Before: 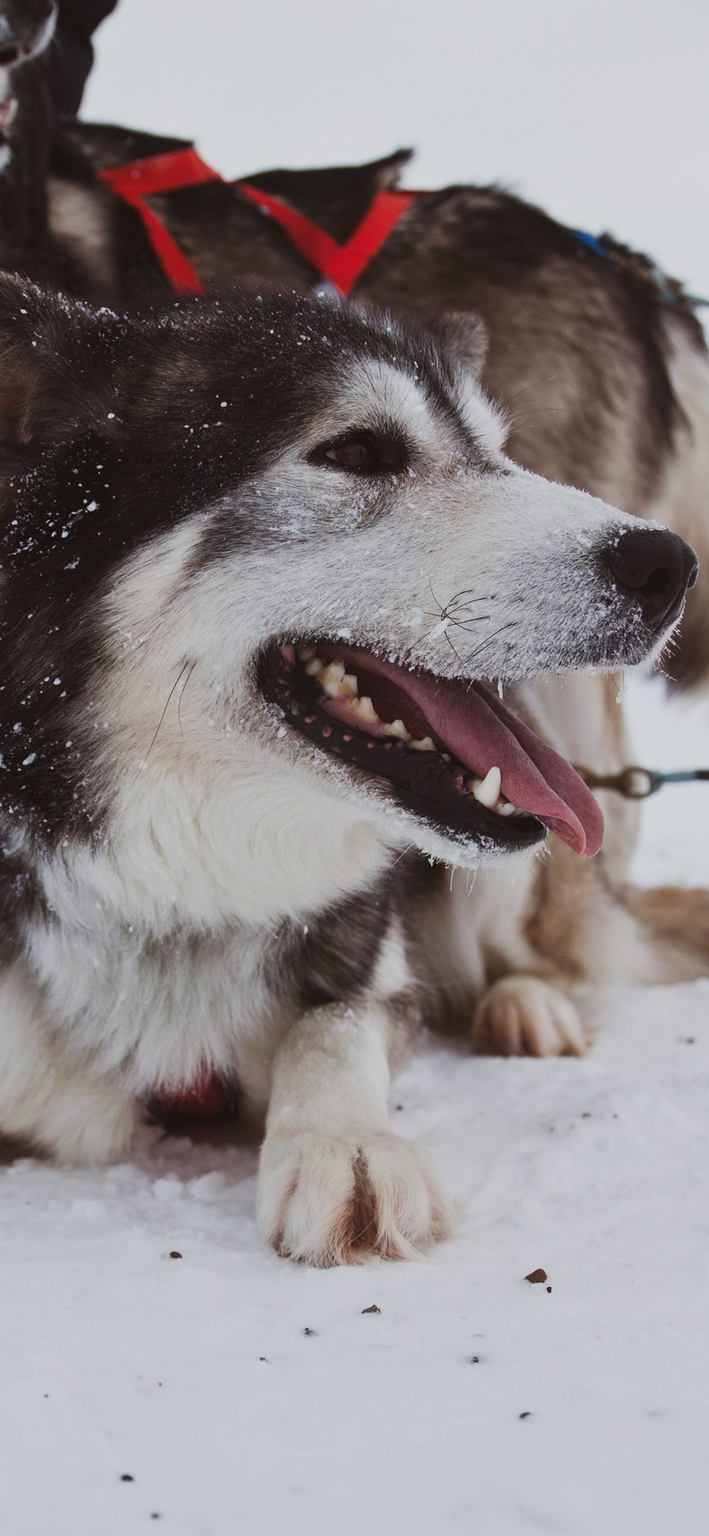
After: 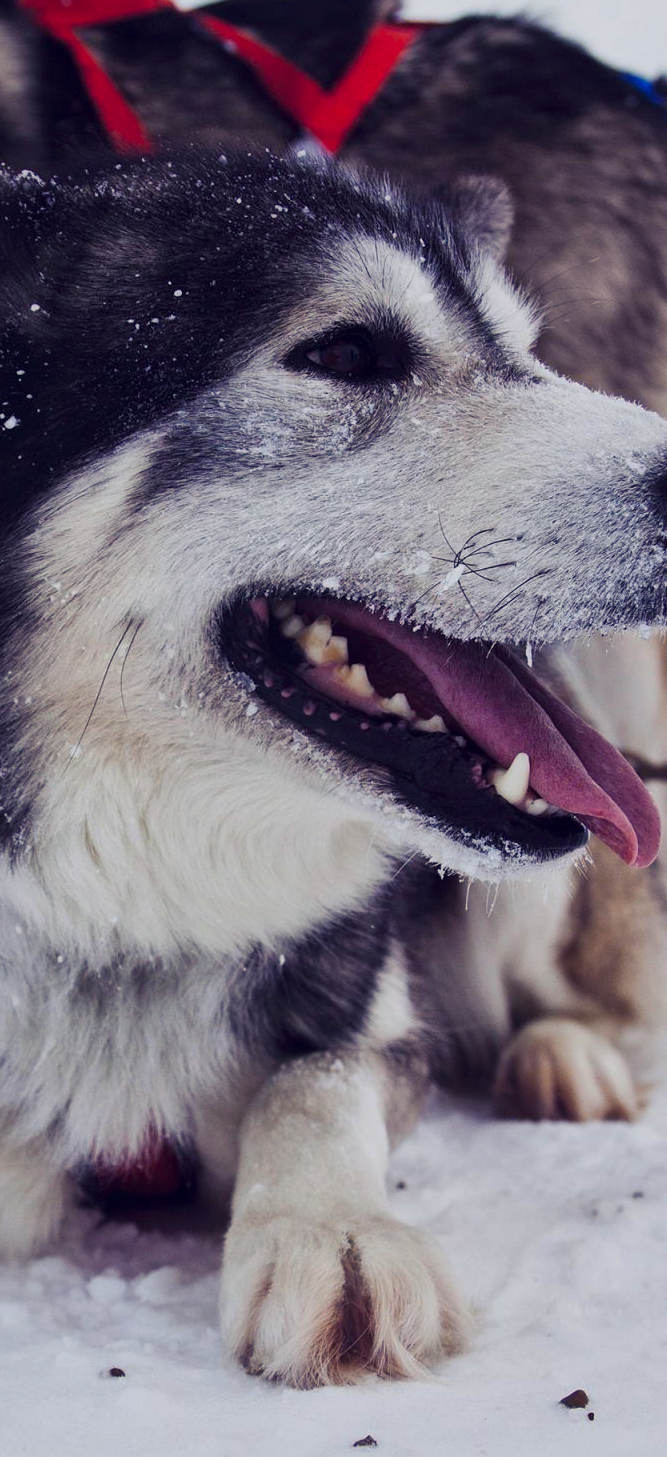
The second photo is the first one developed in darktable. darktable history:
local contrast: mode bilateral grid, contrast 21, coarseness 50, detail 141%, midtone range 0.2
color balance rgb: shadows lift › luminance -28.812%, shadows lift › chroma 14.712%, shadows lift › hue 268.37°, power › luminance -3.769%, power › hue 141.21°, global offset › chroma 0.051%, global offset › hue 254.2°, perceptual saturation grading › global saturation 29.41%, global vibrance 9.899%
crop and rotate: left 11.847%, top 11.327%, right 14.02%, bottom 13.901%
